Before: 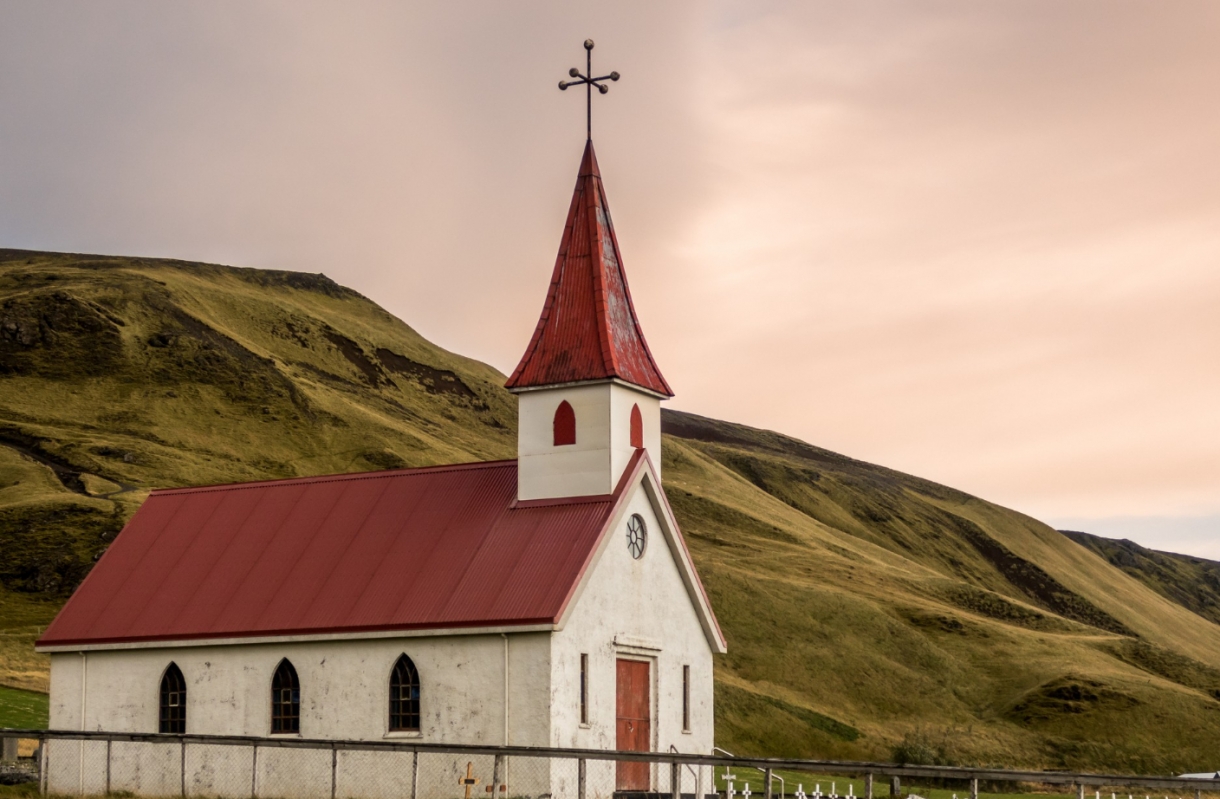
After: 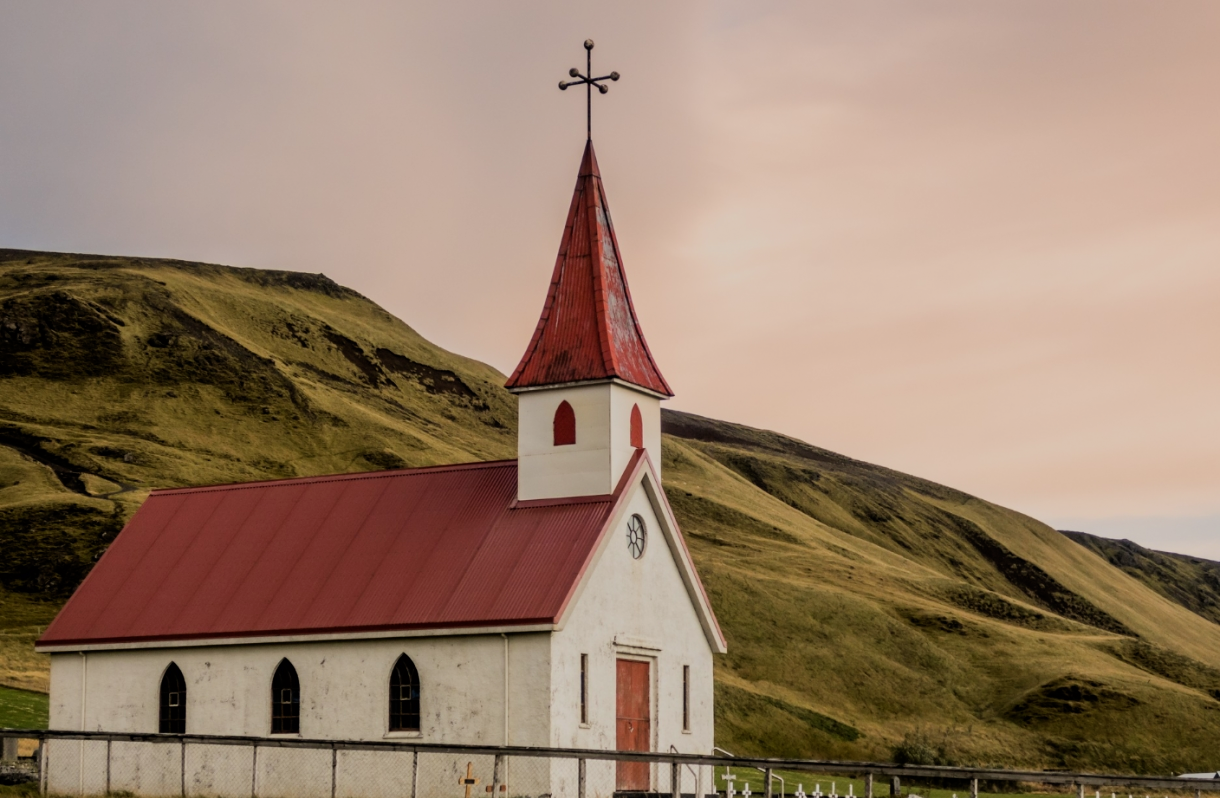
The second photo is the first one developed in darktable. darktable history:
crop: bottom 0.071%
filmic rgb: black relative exposure -7.48 EV, white relative exposure 4.83 EV, hardness 3.4, color science v6 (2022)
